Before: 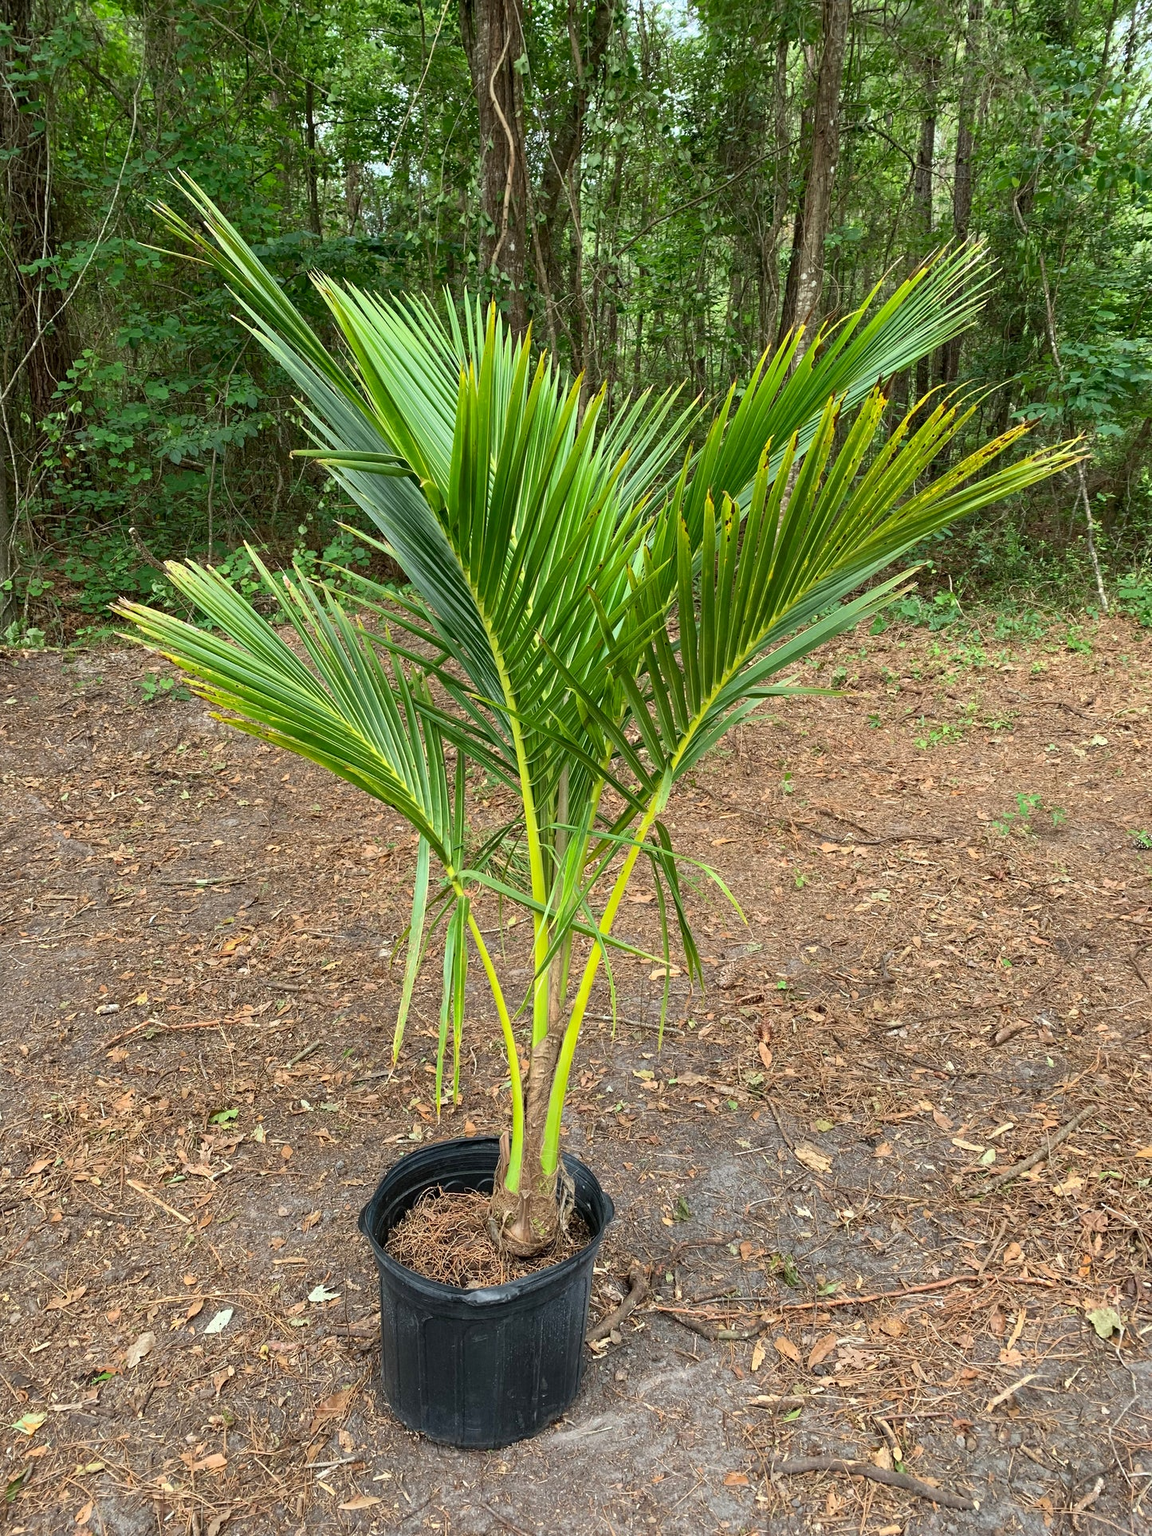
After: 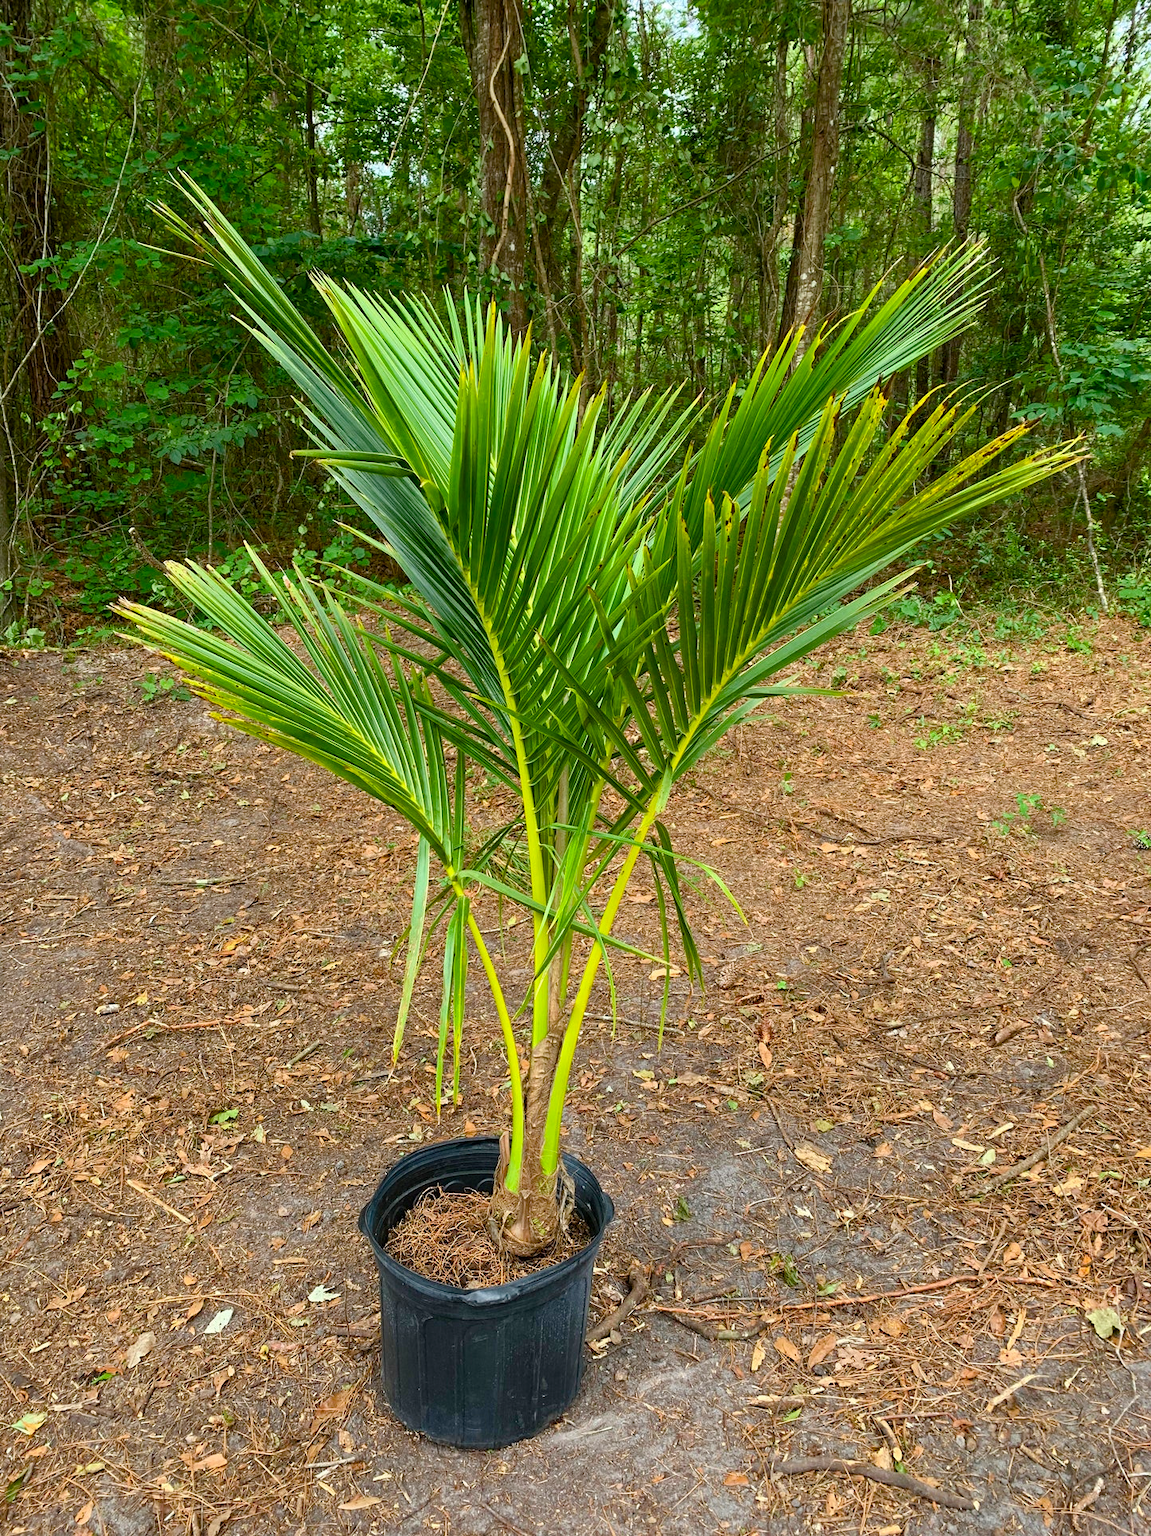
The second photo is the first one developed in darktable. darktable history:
color balance rgb: shadows lift › hue 86.33°, perceptual saturation grading › global saturation 20%, perceptual saturation grading › highlights -14.159%, perceptual saturation grading › shadows 49.298%, global vibrance 20%
